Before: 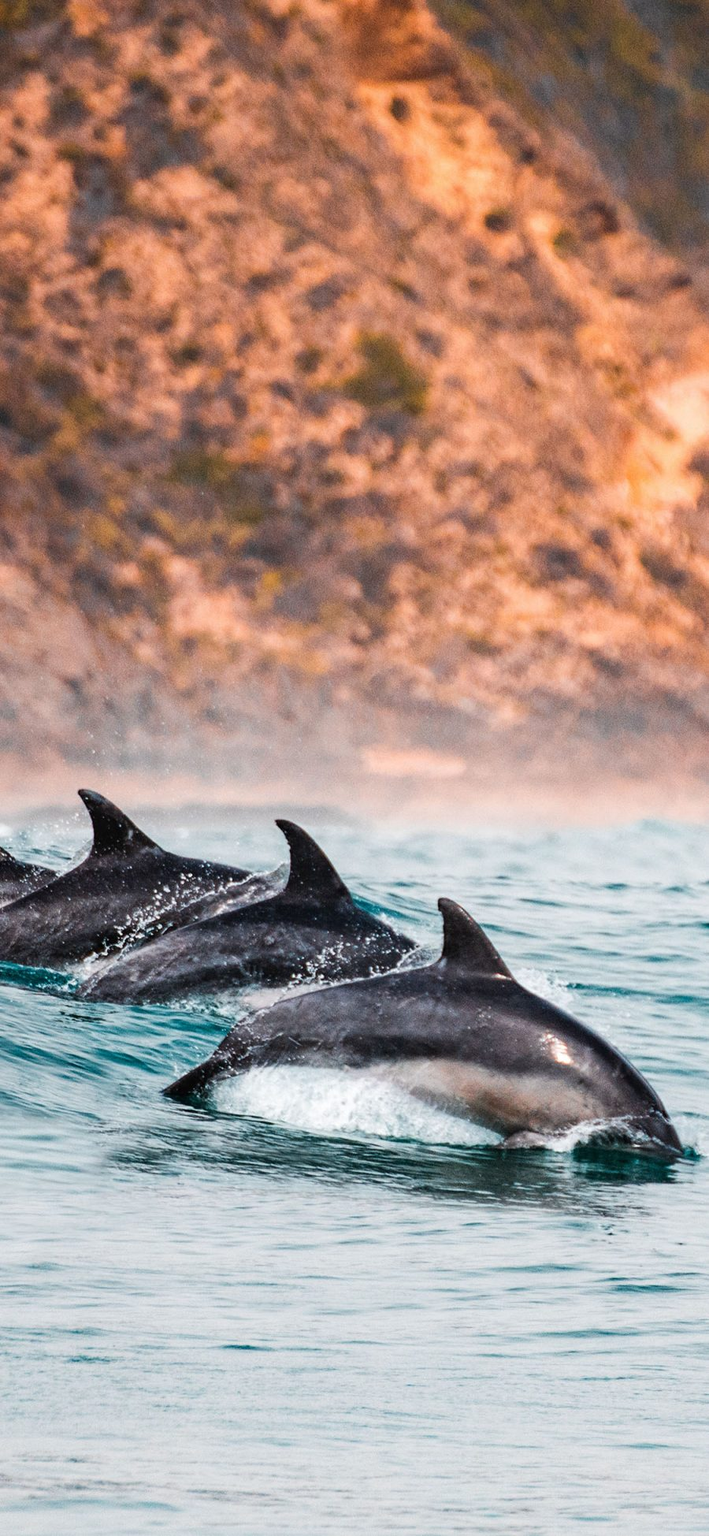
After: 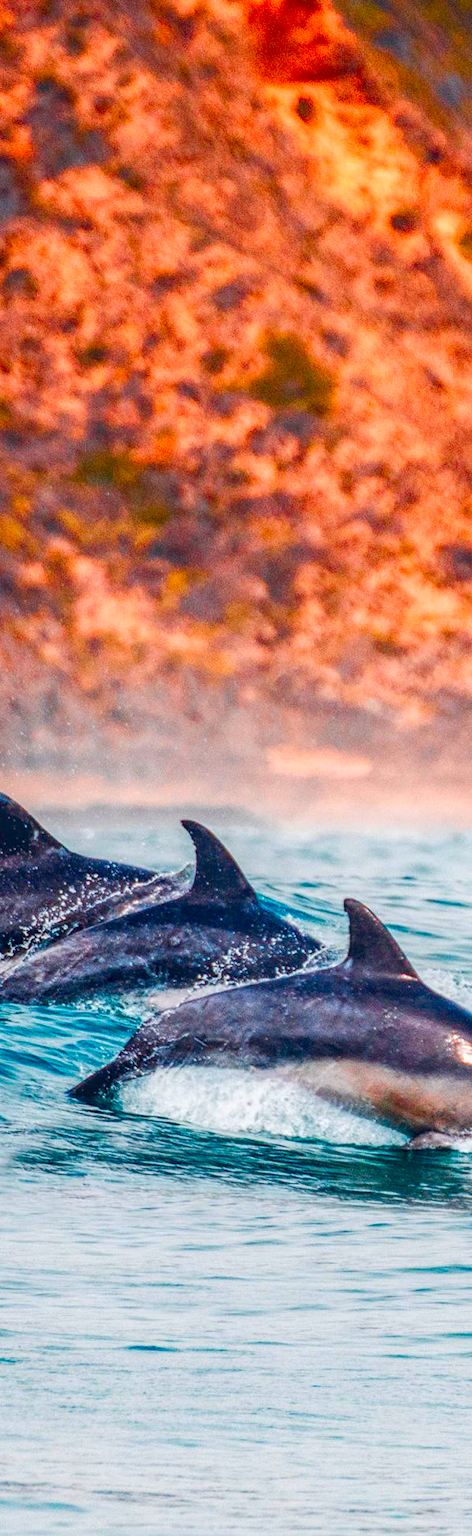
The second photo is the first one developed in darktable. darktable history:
color correction: highlights b* 0.018, saturation 2.19
local contrast: highlights 4%, shadows 6%, detail 134%
crop and rotate: left 13.35%, right 19.998%
base curve: curves: ch0 [(0, 0) (0.283, 0.295) (1, 1)], preserve colors none
color balance rgb: global offset › chroma 0.06%, global offset › hue 254.23°, perceptual saturation grading › global saturation 20%, perceptual saturation grading › highlights -49.466%, perceptual saturation grading › shadows 26.076%
